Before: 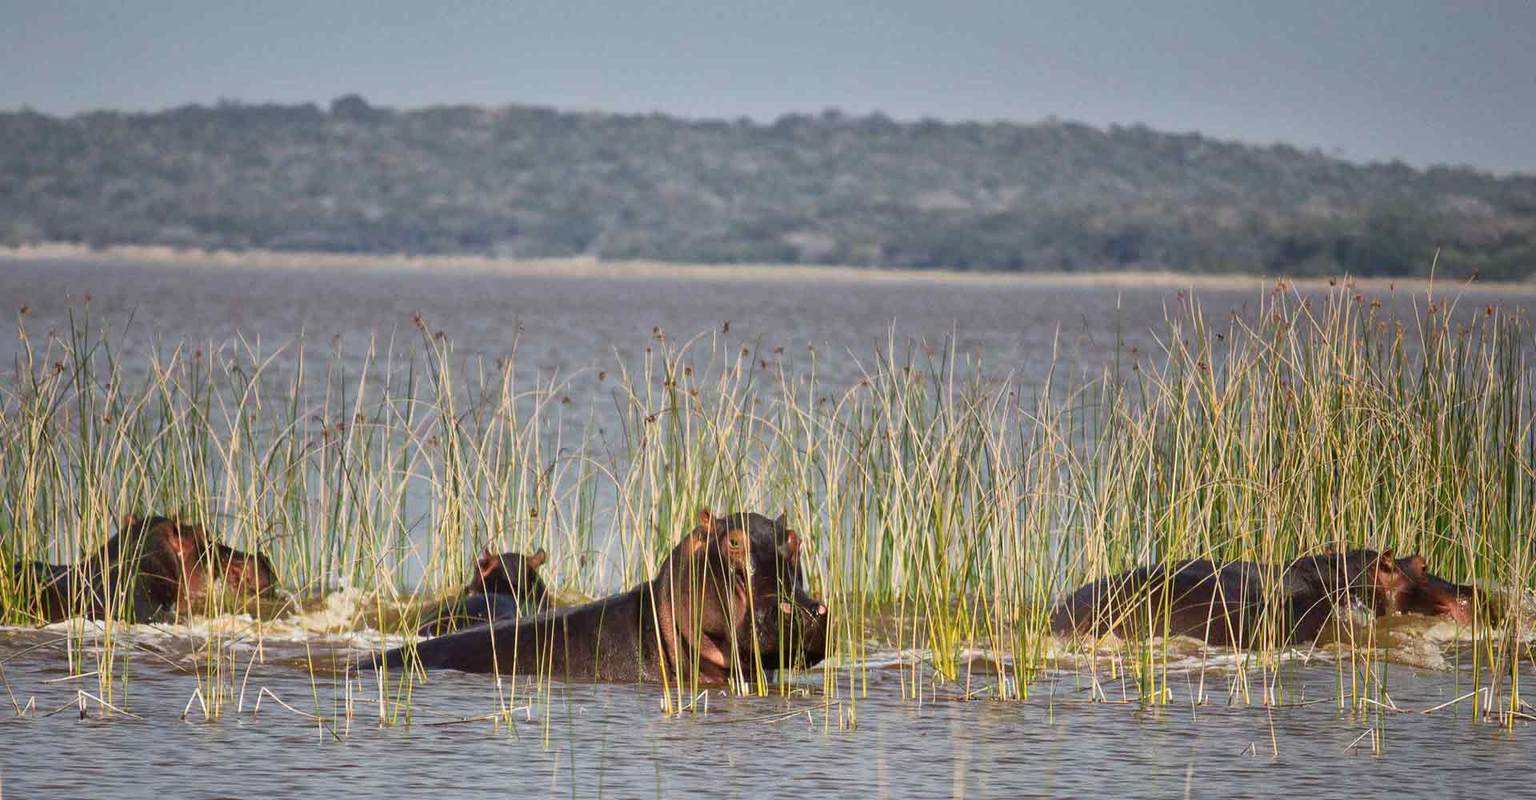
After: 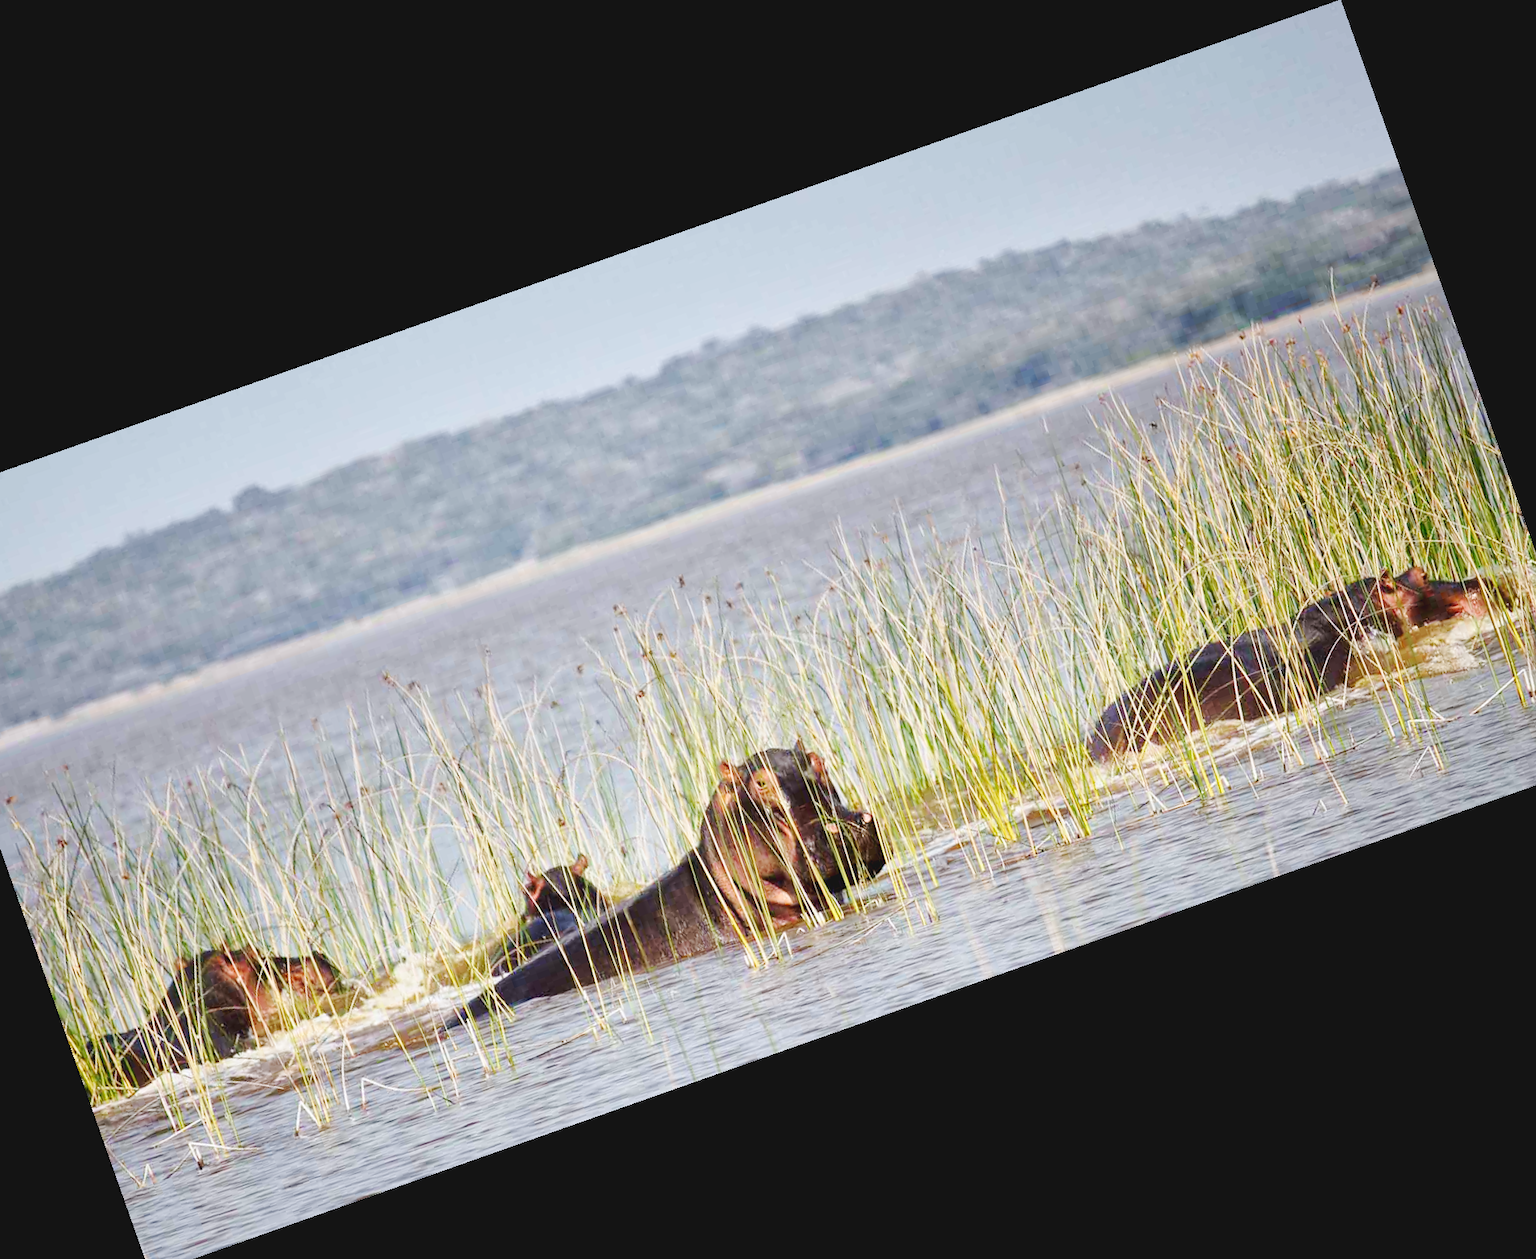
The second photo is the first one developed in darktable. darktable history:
crop and rotate: angle 19.43°, left 6.812%, right 4.125%, bottom 1.087%
white balance: red 0.98, blue 1.034
base curve: curves: ch0 [(0, 0.007) (0.028, 0.063) (0.121, 0.311) (0.46, 0.743) (0.859, 0.957) (1, 1)], preserve colors none
exposure: black level correction 0.005, exposure 0.014 EV, compensate highlight preservation false
